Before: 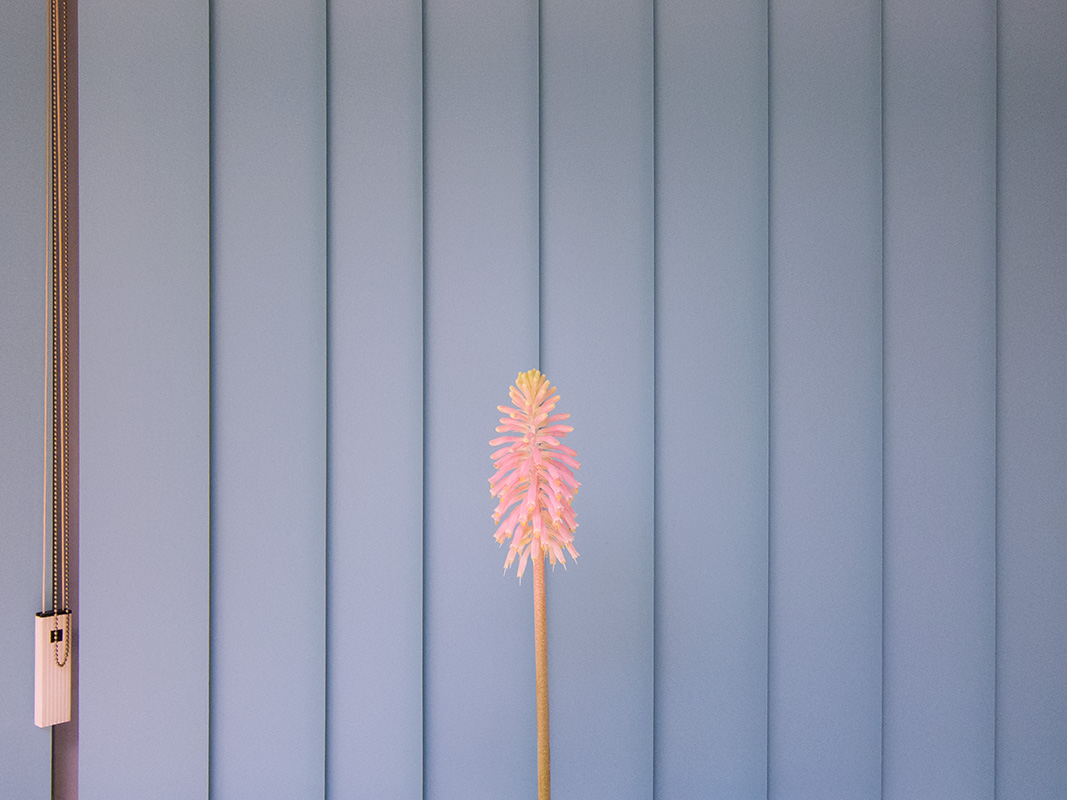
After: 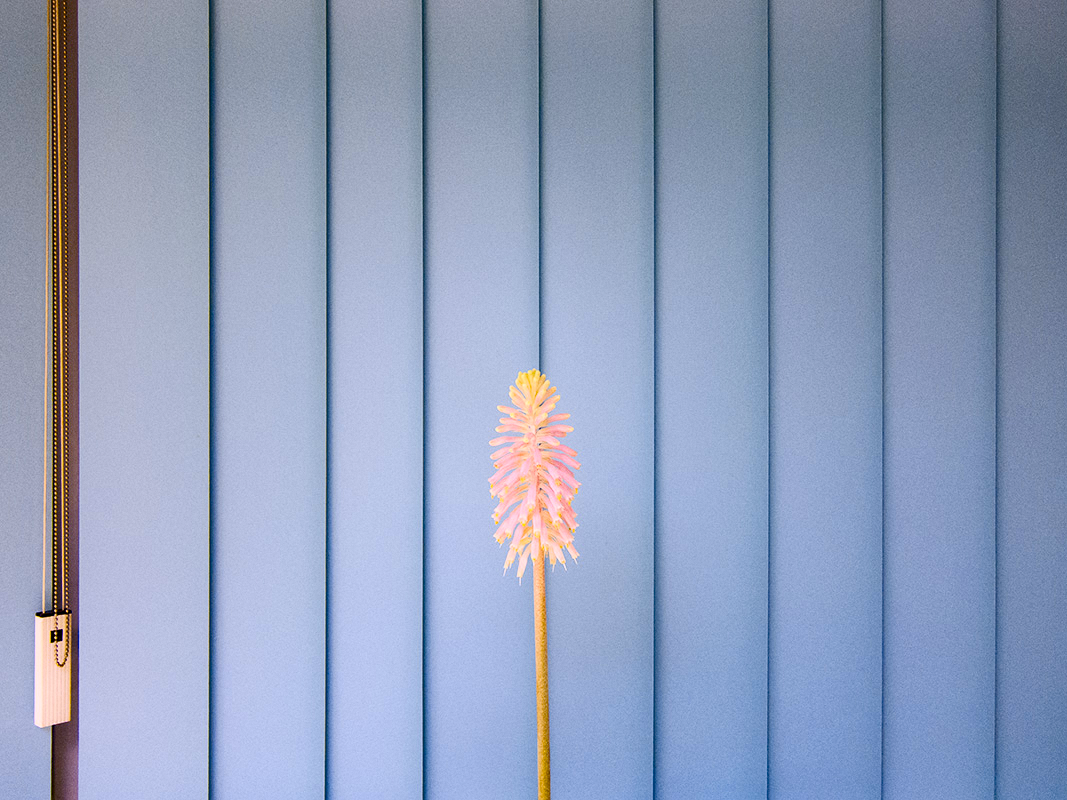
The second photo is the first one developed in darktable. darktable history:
white balance: red 0.988, blue 1.017
color balance rgb: perceptual saturation grading › global saturation 35%, perceptual saturation grading › highlights -25%, perceptual saturation grading › shadows 50%
color contrast: green-magenta contrast 0.8, blue-yellow contrast 1.1, unbound 0
contrast brightness saturation: contrast 0.28
haze removal: compatibility mode true, adaptive false
grain: coarseness 14.57 ISO, strength 8.8%
